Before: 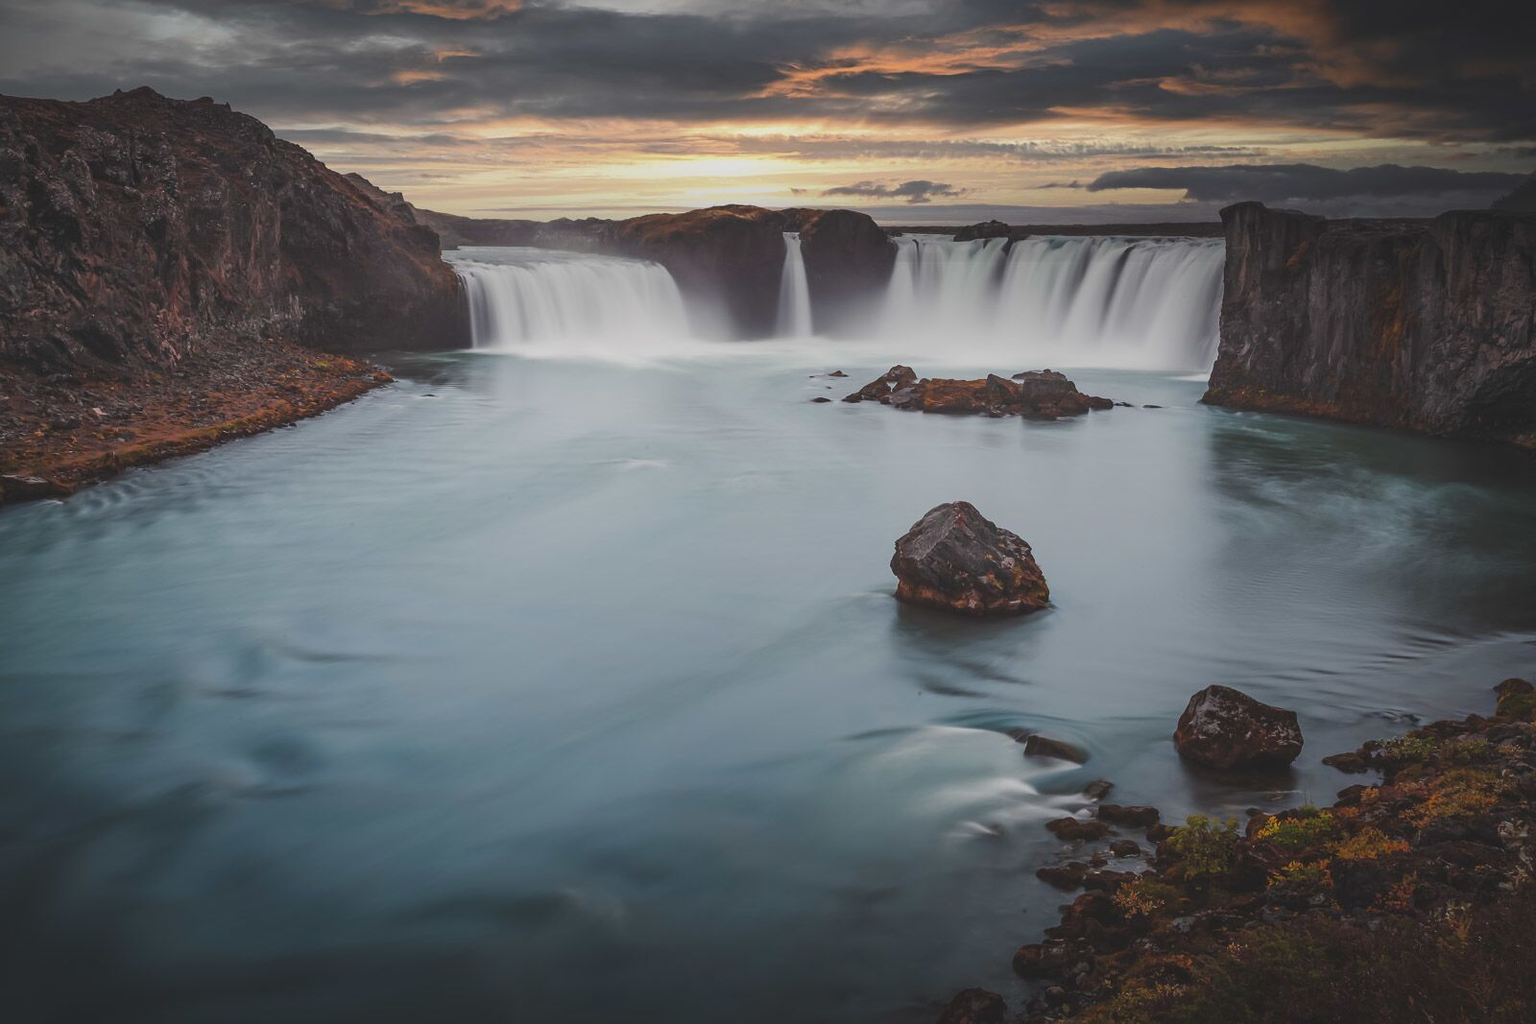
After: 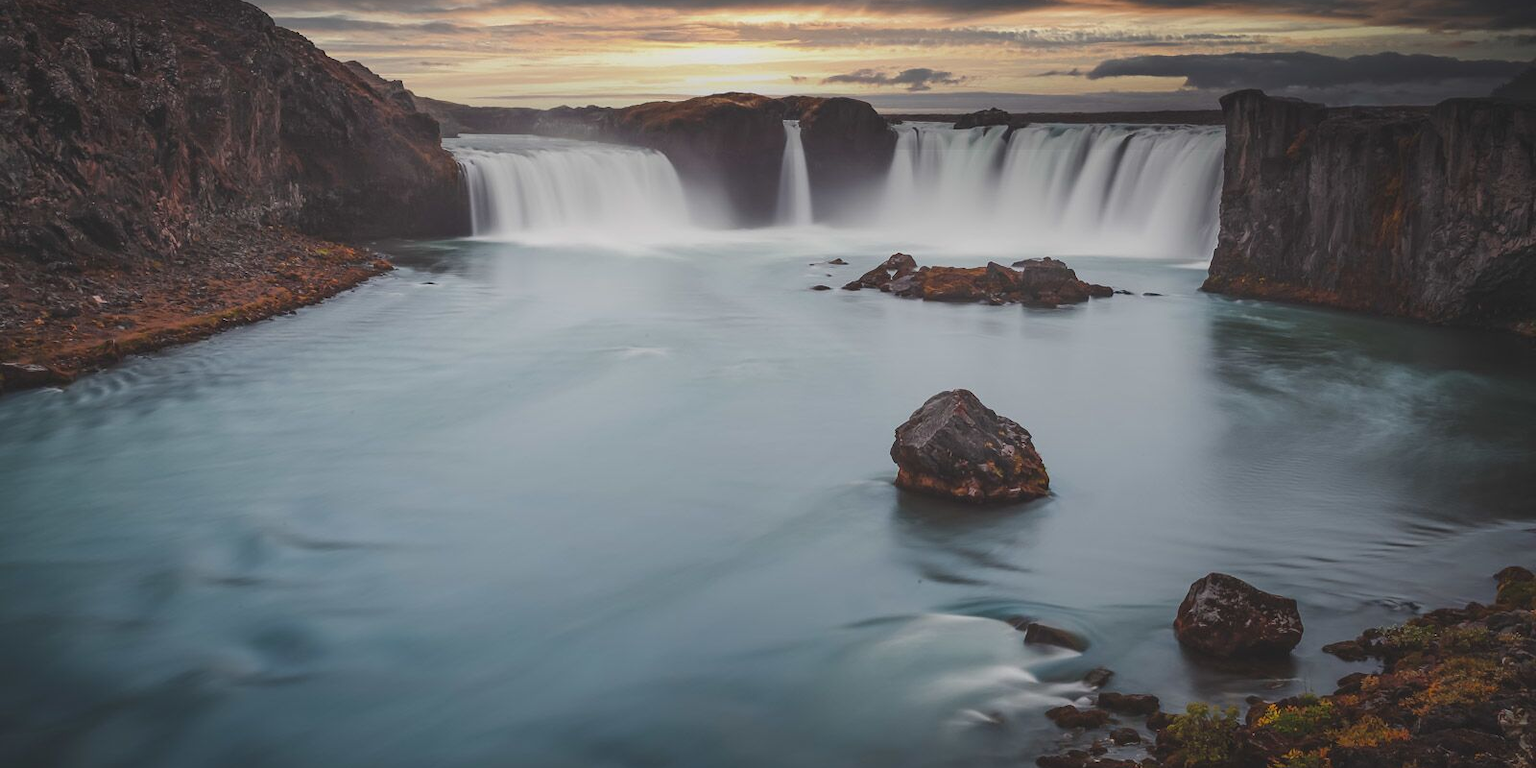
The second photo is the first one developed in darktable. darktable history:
crop: top 11.04%, bottom 13.89%
